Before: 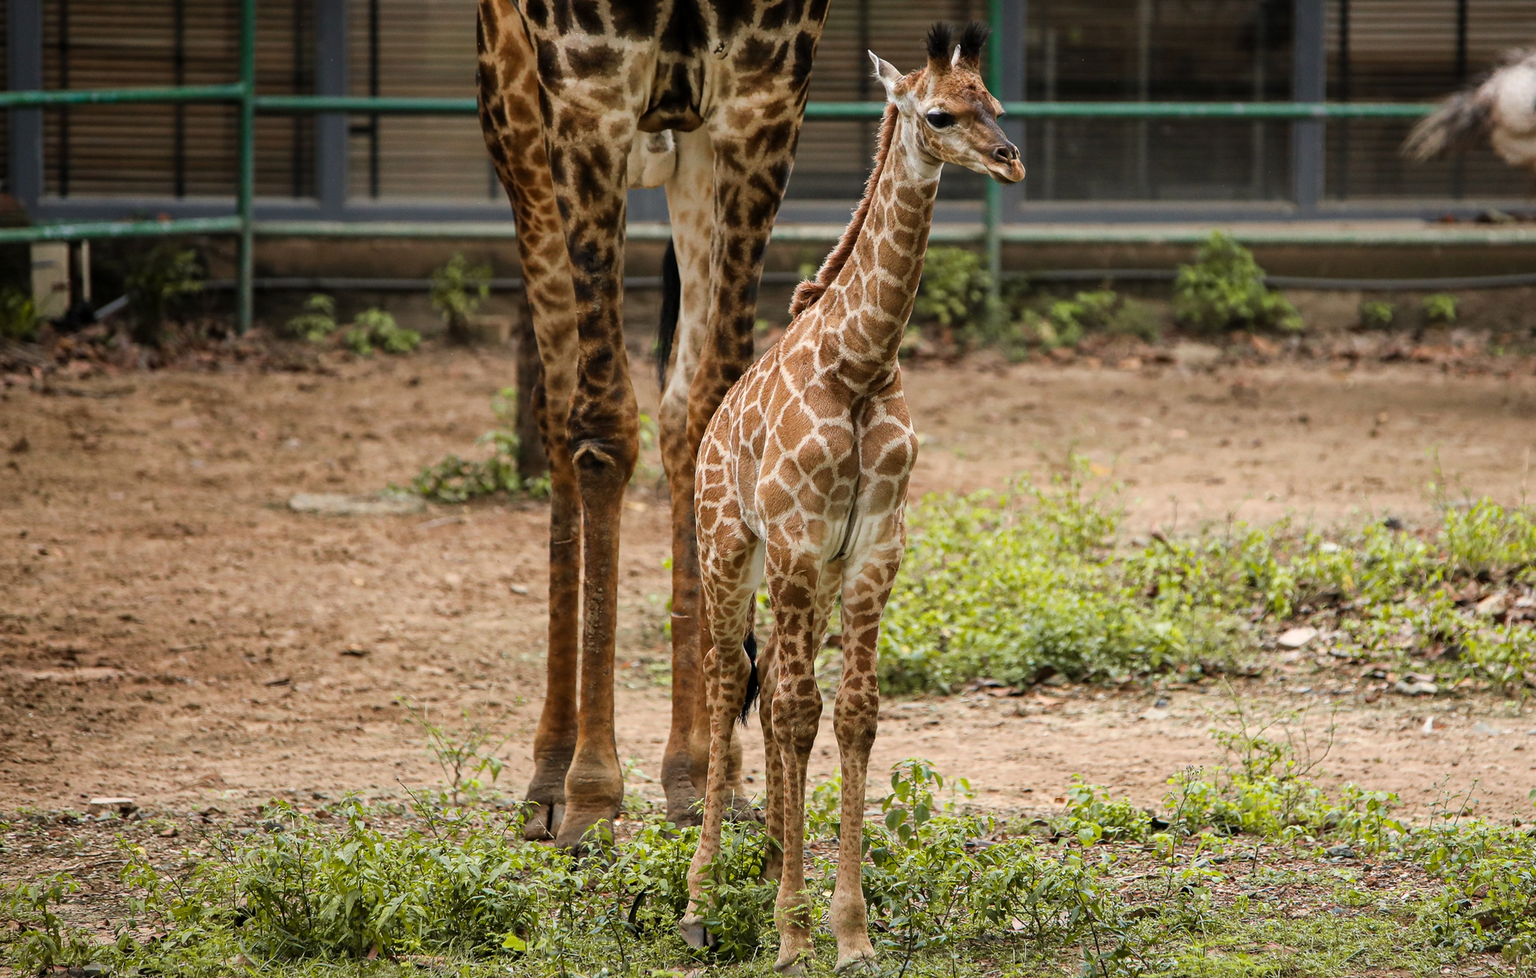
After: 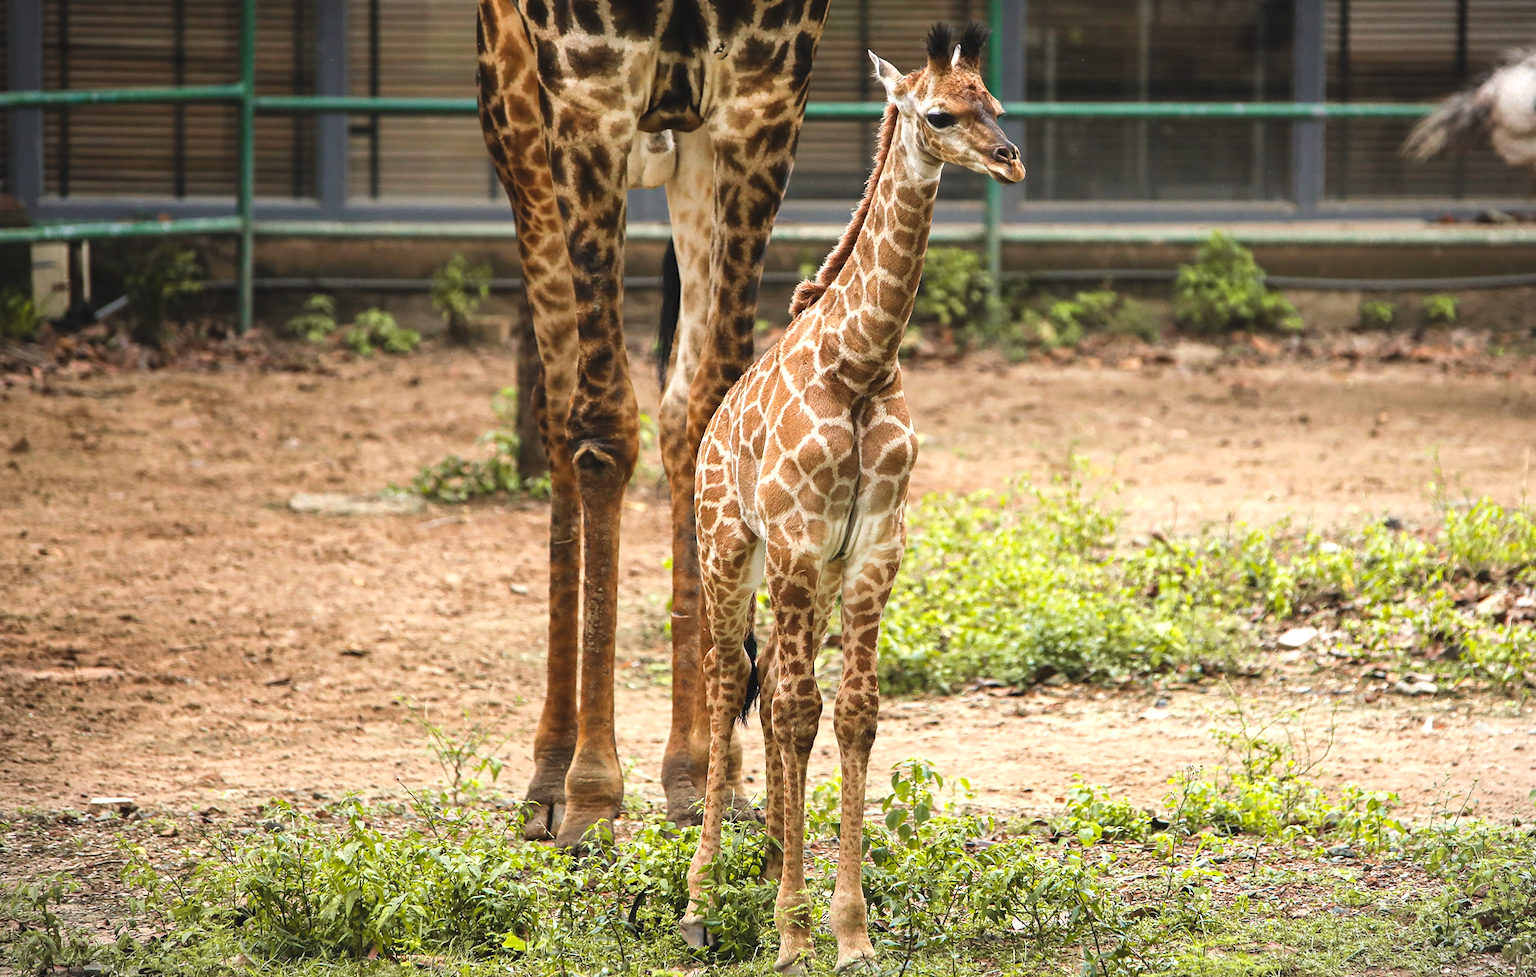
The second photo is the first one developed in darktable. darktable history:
contrast brightness saturation: contrast 0.04, saturation 0.07
vignetting: fall-off start 100%, brightness -0.282, width/height ratio 1.31
exposure: black level correction -0.005, exposure 0.622 EV, compensate highlight preservation false
